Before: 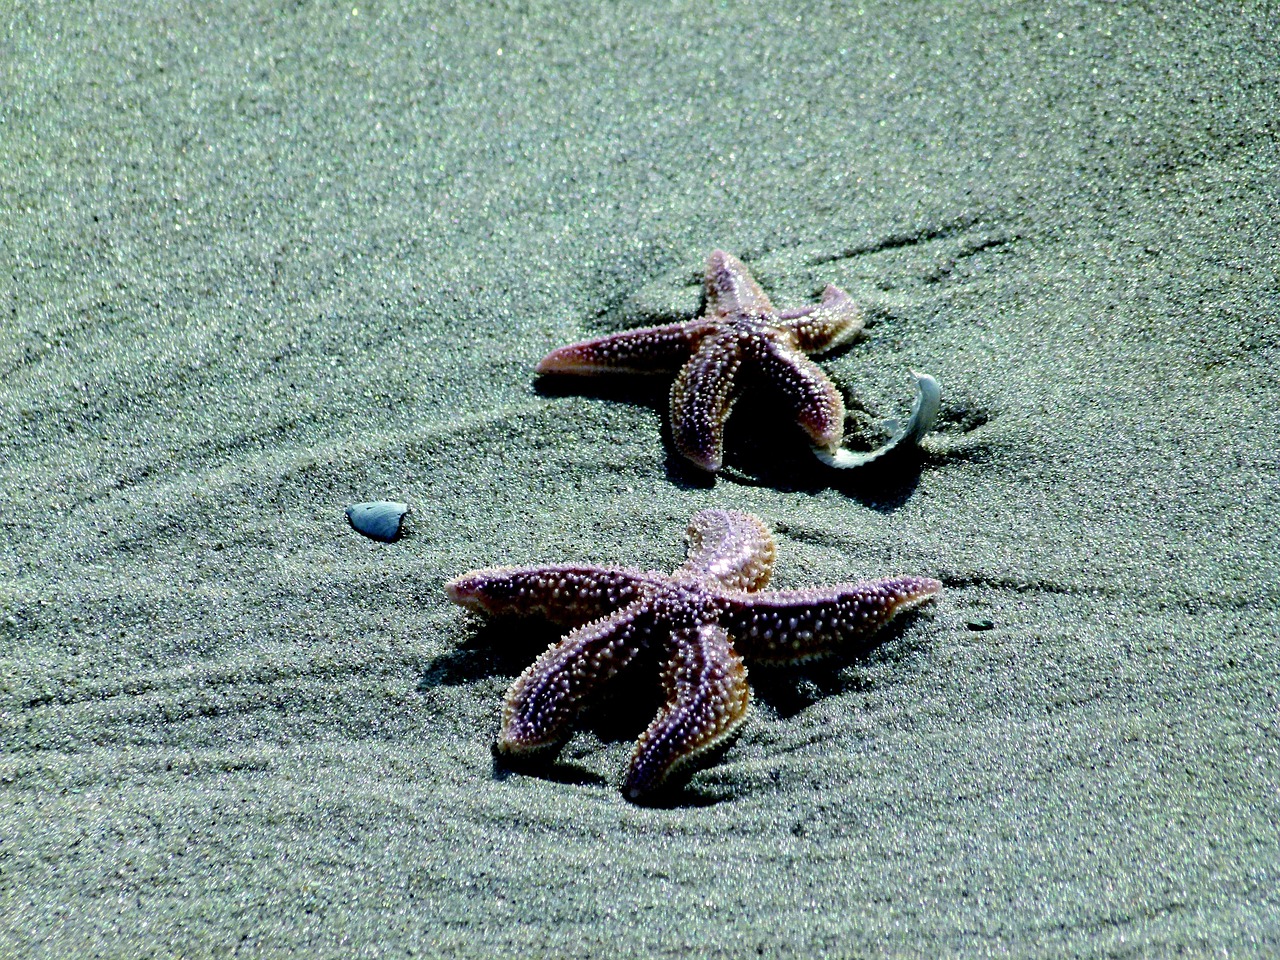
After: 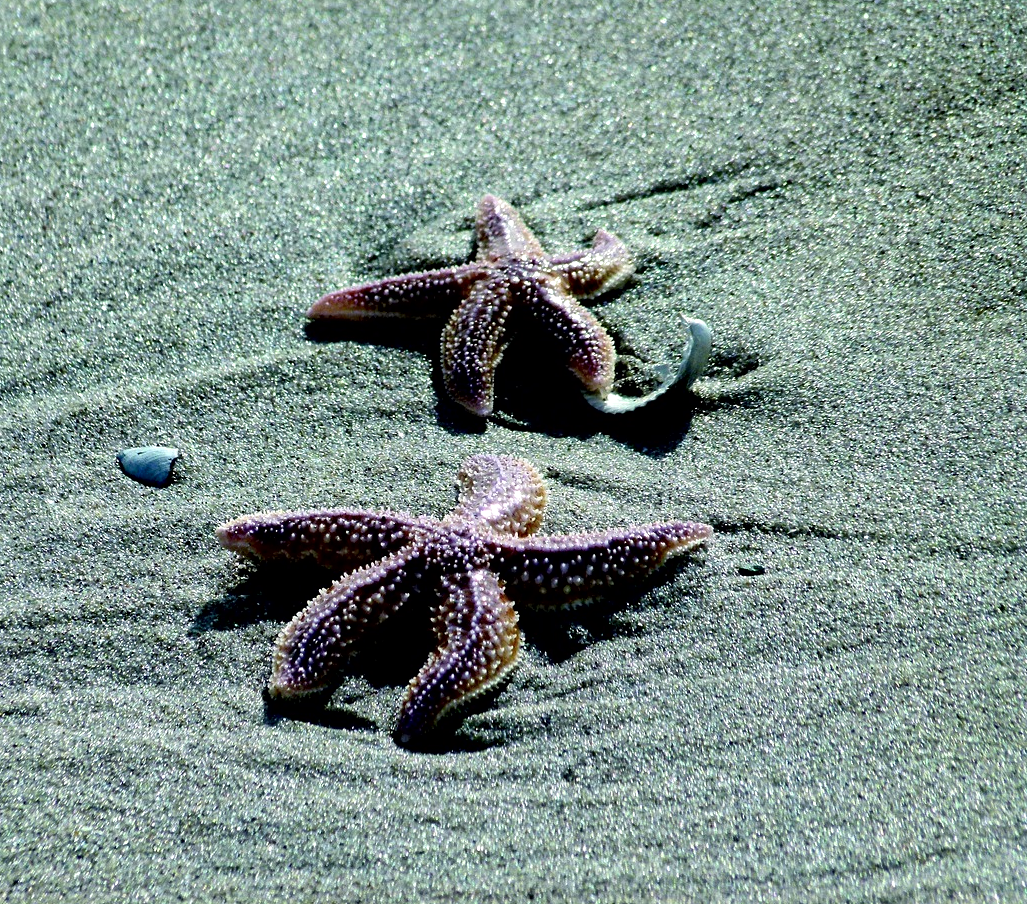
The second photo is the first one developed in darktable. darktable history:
local contrast: mode bilateral grid, contrast 25, coarseness 60, detail 151%, midtone range 0.2
crop and rotate: left 17.959%, top 5.771%, right 1.742%
